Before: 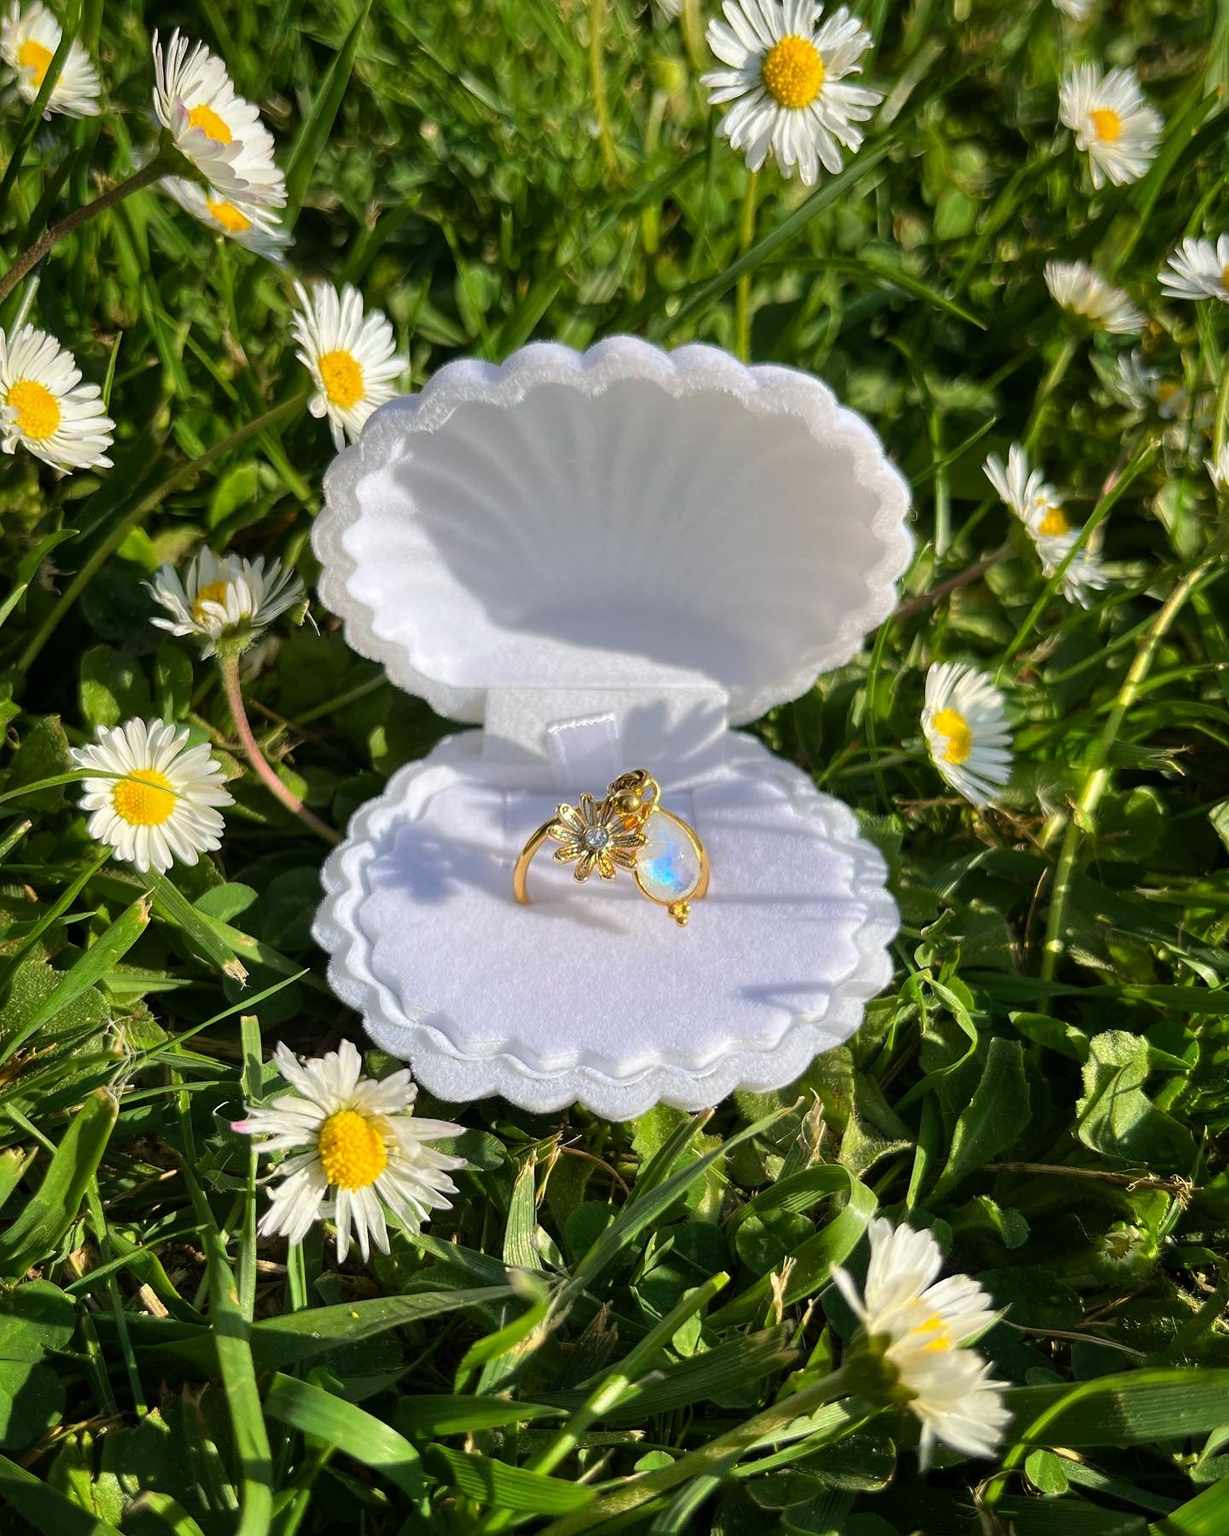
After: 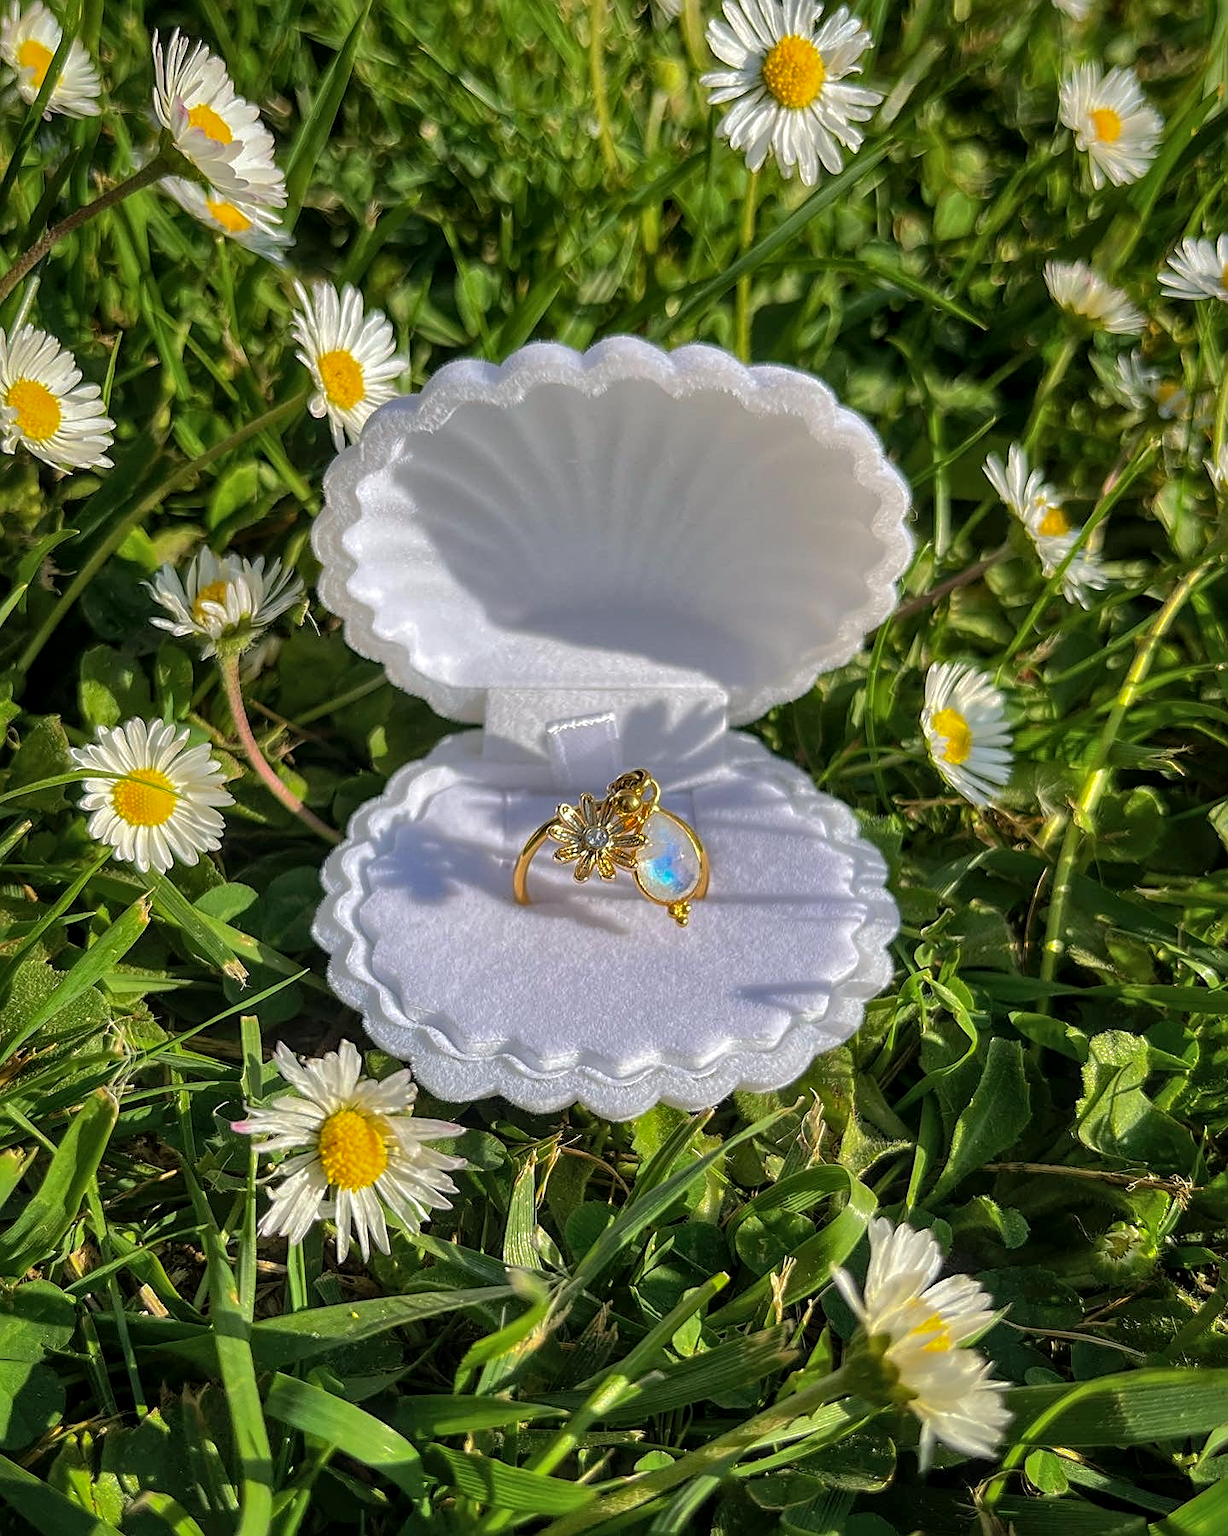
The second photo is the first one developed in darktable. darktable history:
sharpen: on, module defaults
local contrast: on, module defaults
shadows and highlights: shadows 40, highlights -60
